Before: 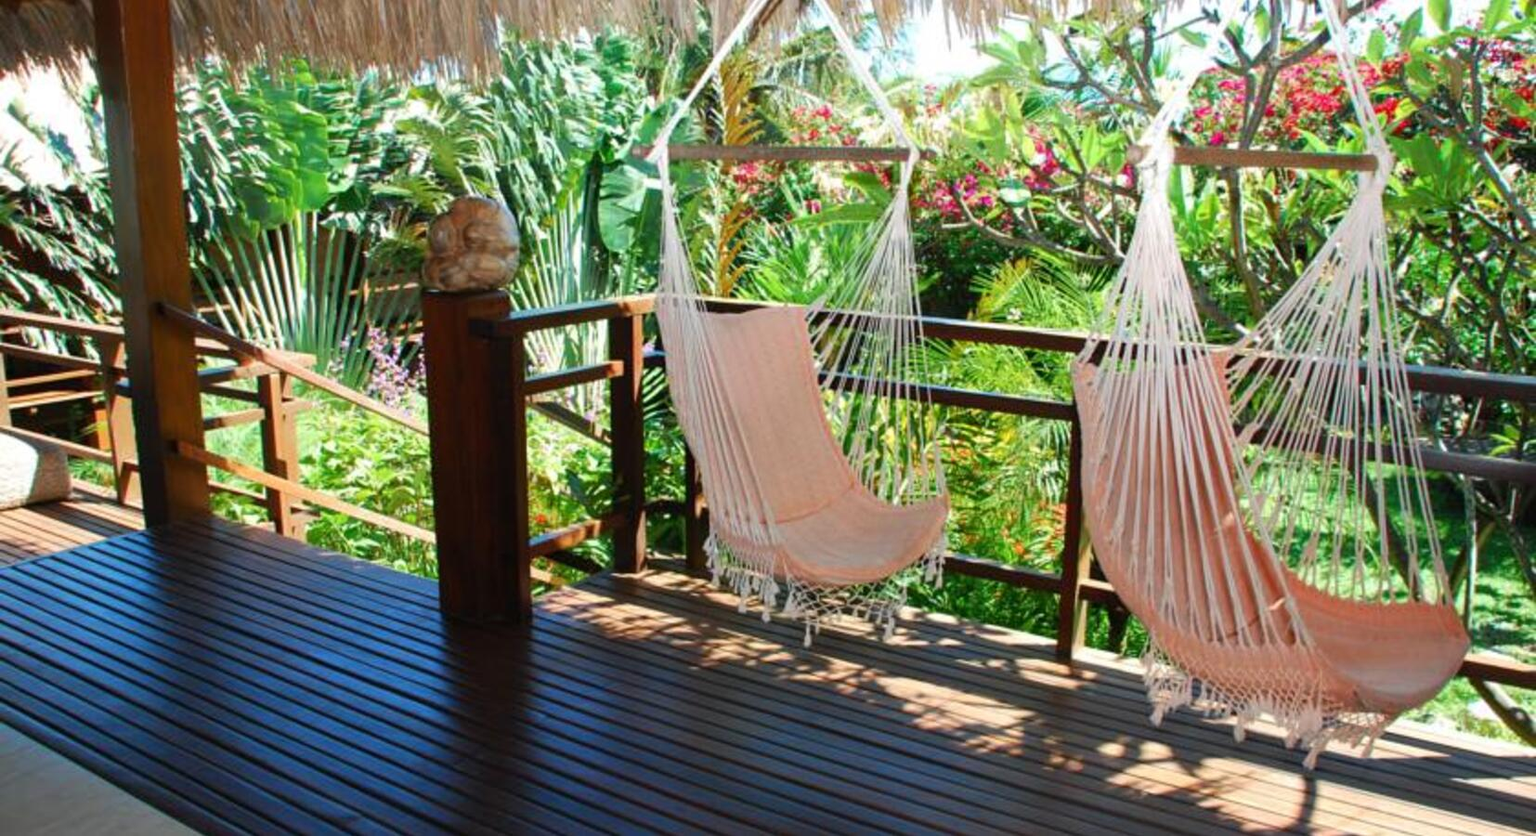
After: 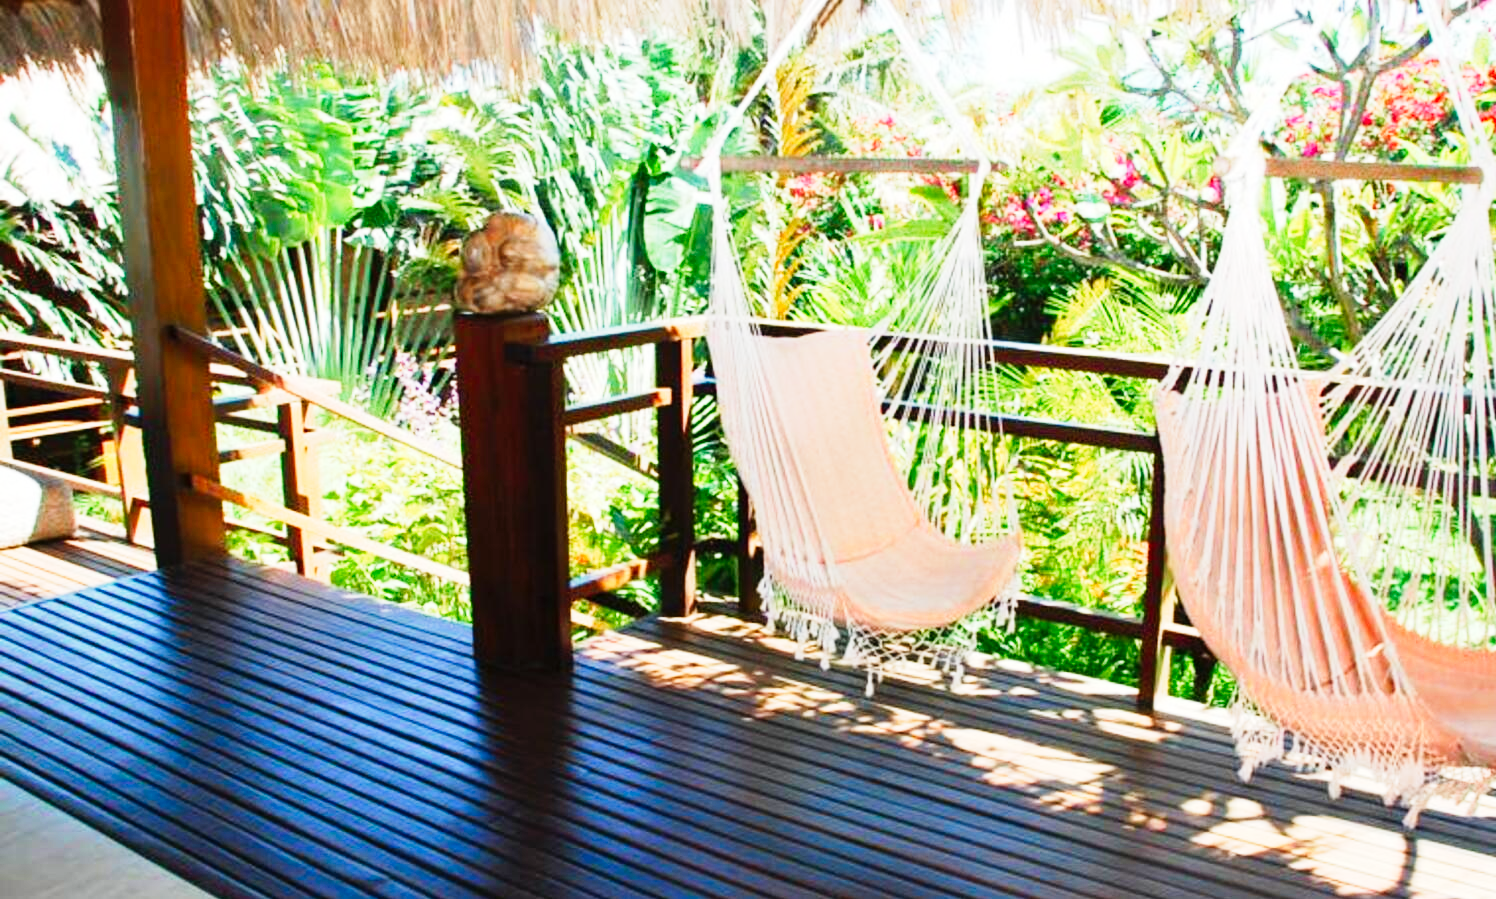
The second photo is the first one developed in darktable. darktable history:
crop: right 9.509%, bottom 0.031%
tone curve: curves: ch0 [(0, 0) (0.003, 0.003) (0.011, 0.012) (0.025, 0.027) (0.044, 0.048) (0.069, 0.074) (0.1, 0.117) (0.136, 0.177) (0.177, 0.246) (0.224, 0.324) (0.277, 0.422) (0.335, 0.531) (0.399, 0.633) (0.468, 0.733) (0.543, 0.824) (0.623, 0.895) (0.709, 0.938) (0.801, 0.961) (0.898, 0.98) (1, 1)], preserve colors none
